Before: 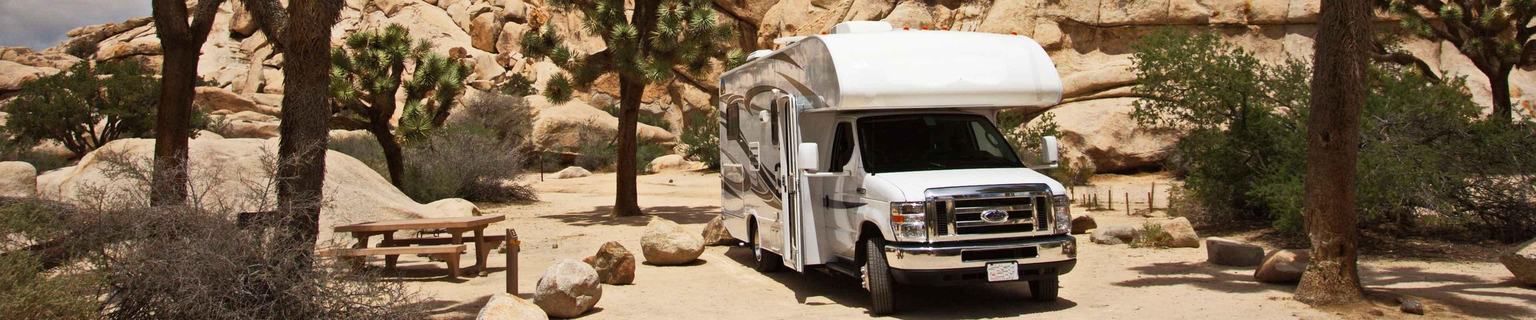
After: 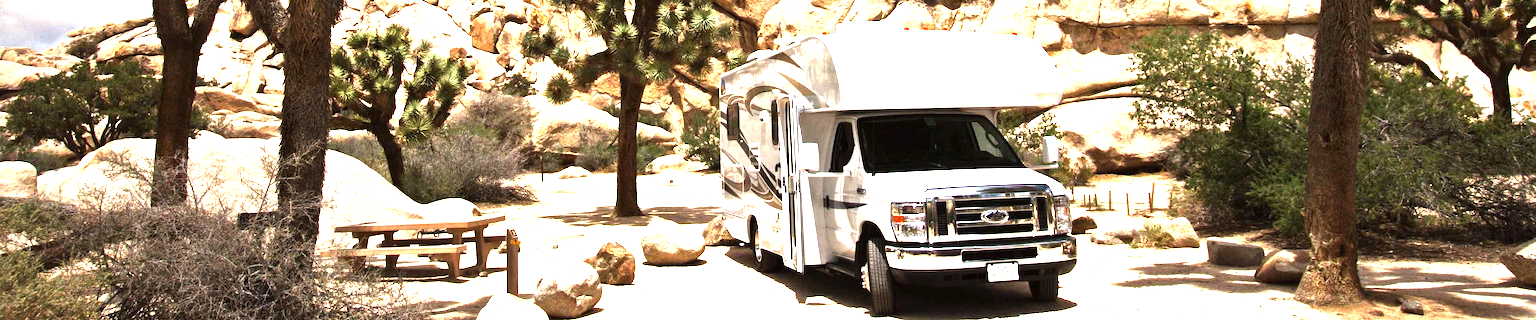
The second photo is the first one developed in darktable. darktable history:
tone equalizer: -8 EV -0.75 EV, -7 EV -0.7 EV, -6 EV -0.6 EV, -5 EV -0.4 EV, -3 EV 0.4 EV, -2 EV 0.6 EV, -1 EV 0.7 EV, +0 EV 0.75 EV, edges refinement/feathering 500, mask exposure compensation -1.57 EV, preserve details no
exposure: black level correction 0, exposure 1.1 EV, compensate highlight preservation false
